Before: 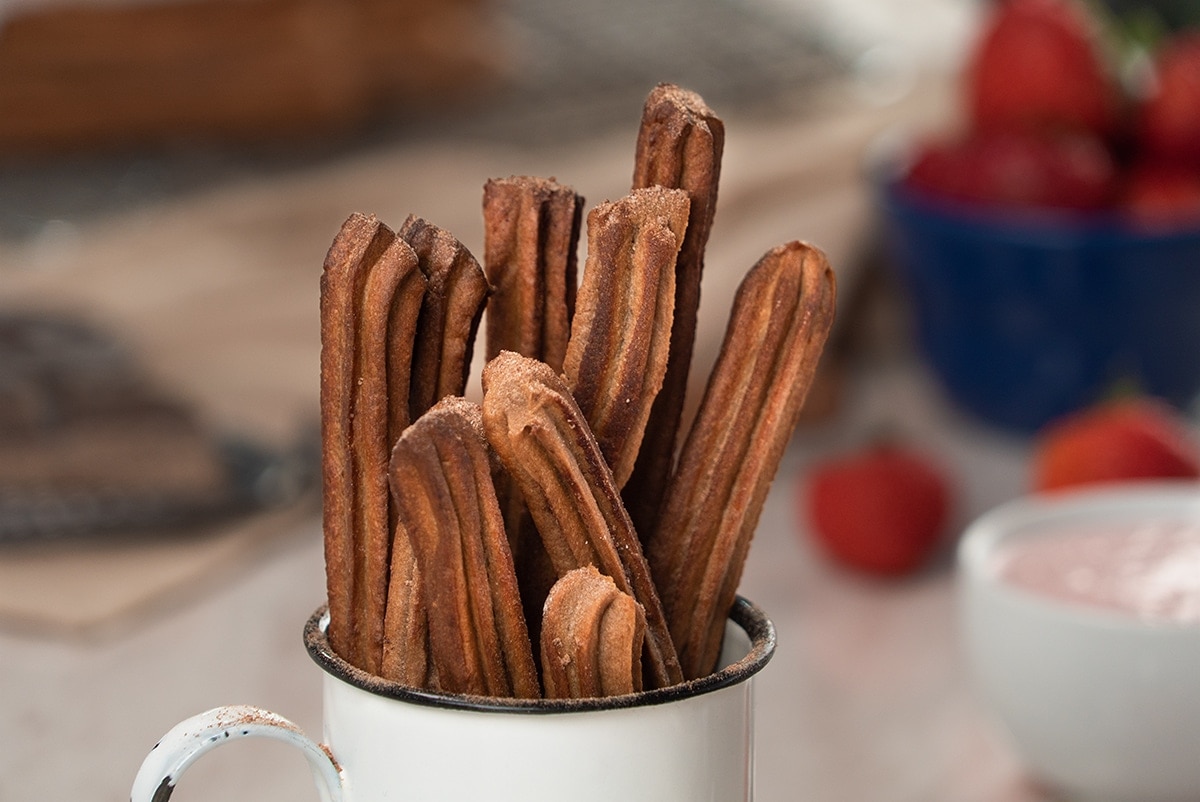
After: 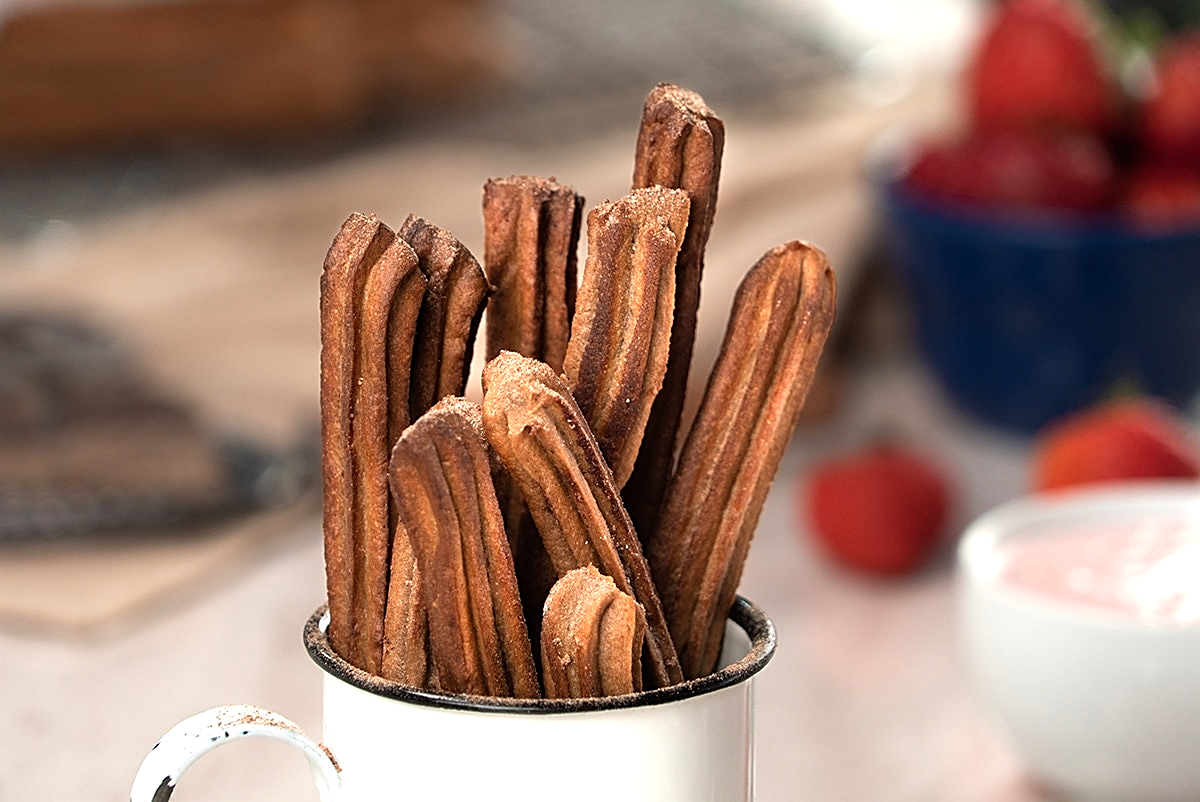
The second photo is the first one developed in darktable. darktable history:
tone equalizer: -8 EV -0.714 EV, -7 EV -0.722 EV, -6 EV -0.598 EV, -5 EV -0.418 EV, -3 EV 0.383 EV, -2 EV 0.6 EV, -1 EV 0.681 EV, +0 EV 0.768 EV
sharpen: on, module defaults
